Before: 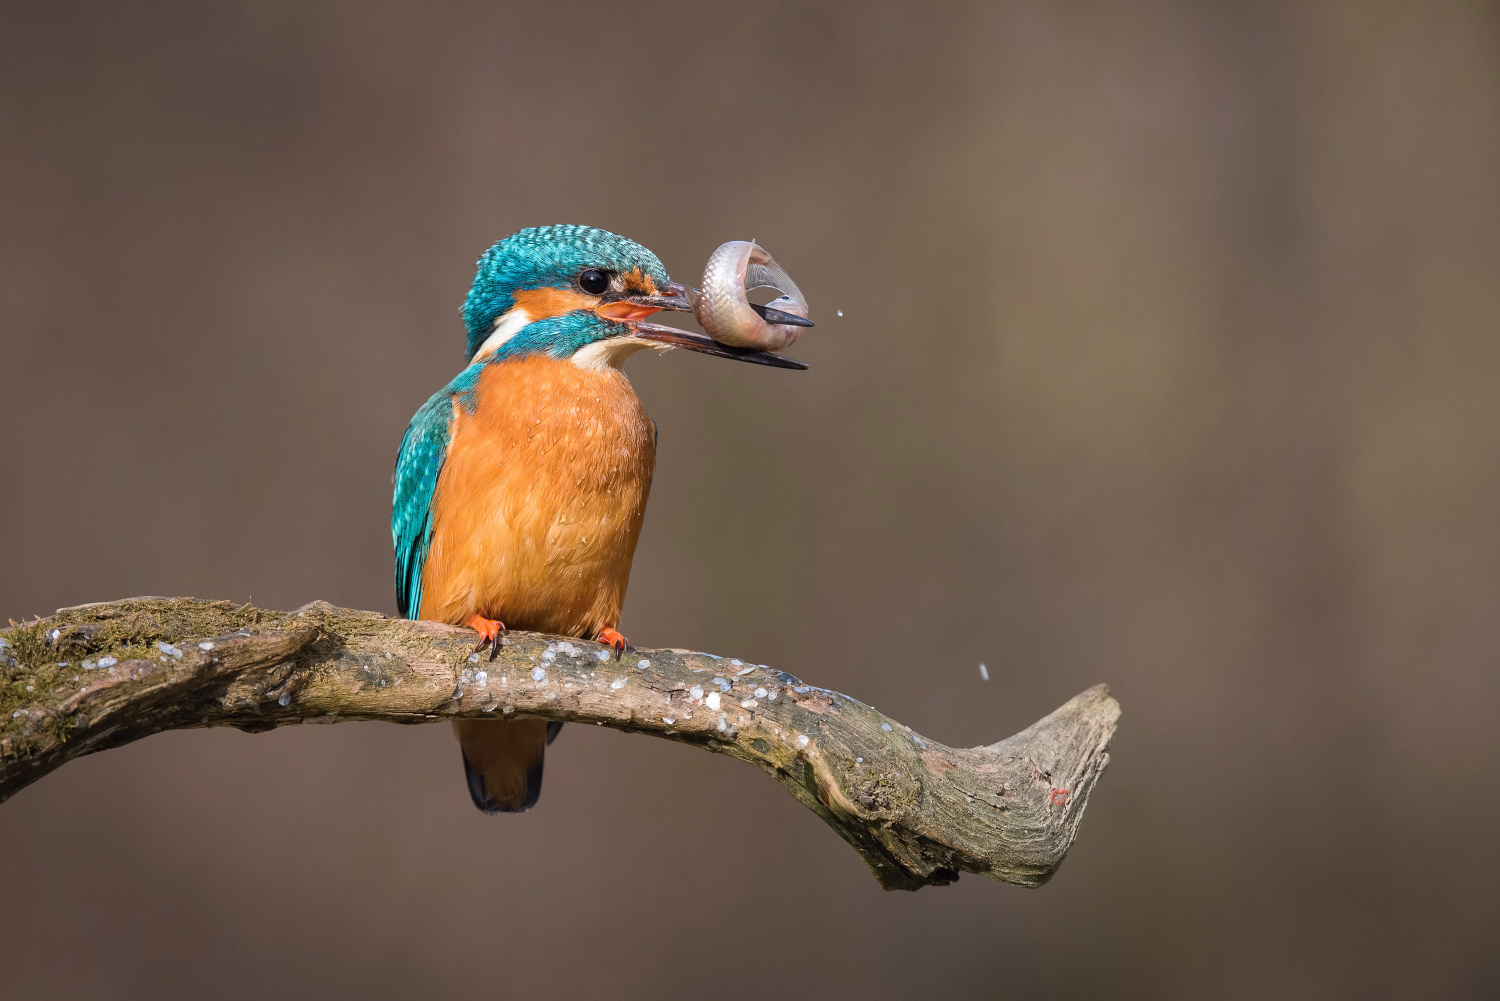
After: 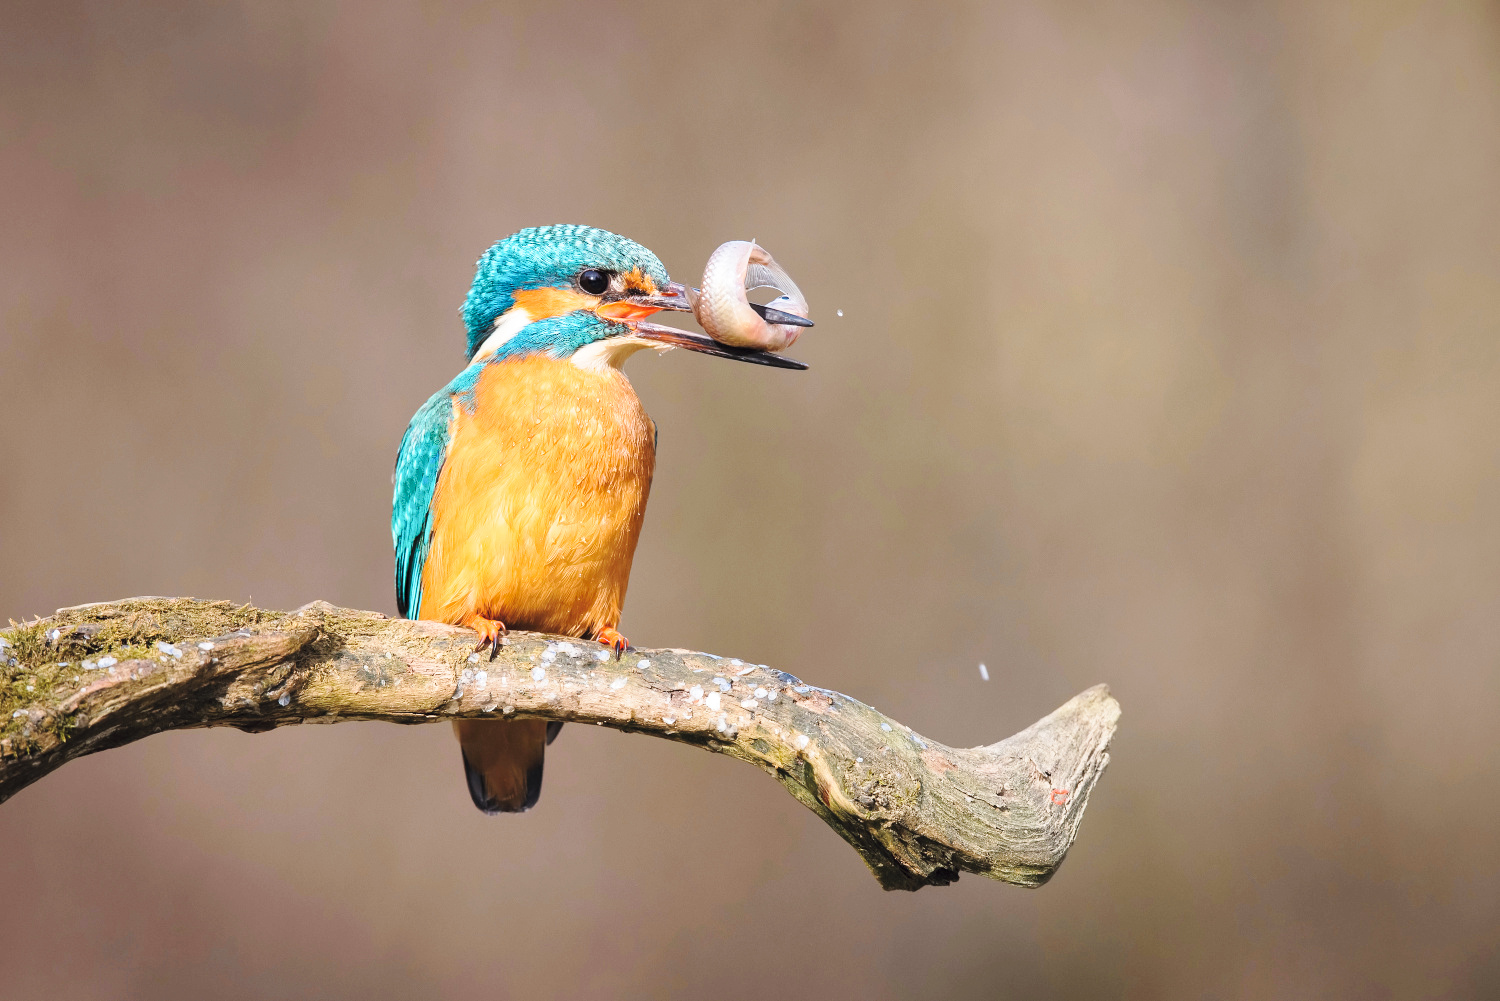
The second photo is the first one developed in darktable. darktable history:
base curve: curves: ch0 [(0, 0) (0.028, 0.03) (0.121, 0.232) (0.46, 0.748) (0.859, 0.968) (1, 1)], preserve colors none
contrast brightness saturation: brightness 0.125
